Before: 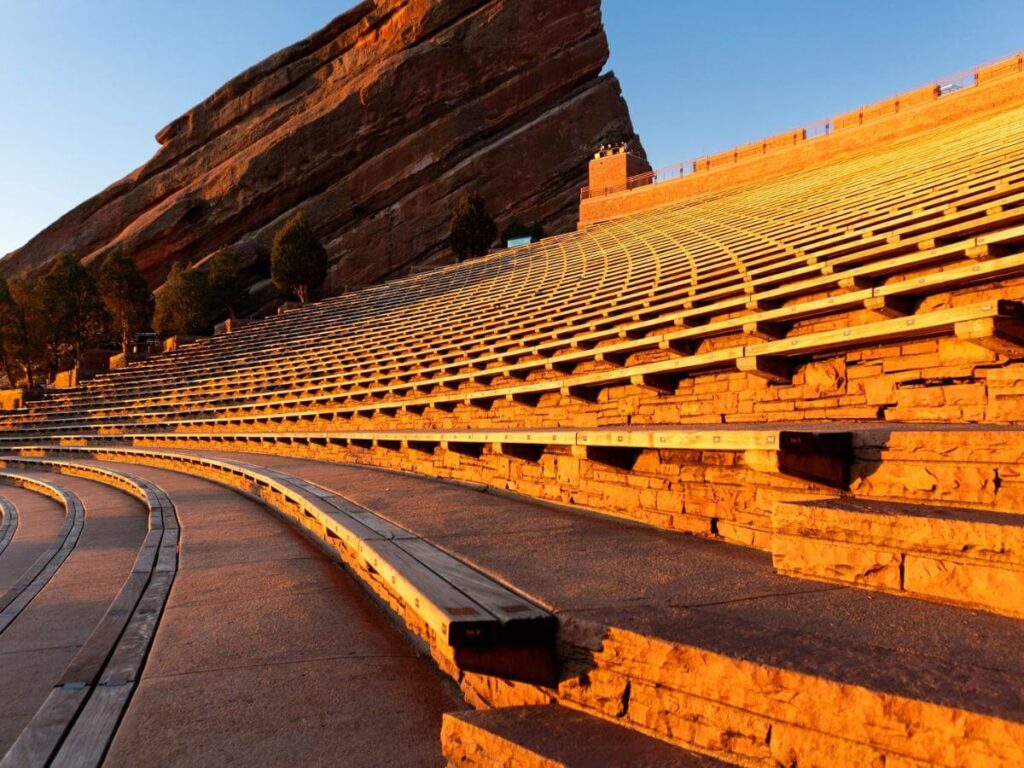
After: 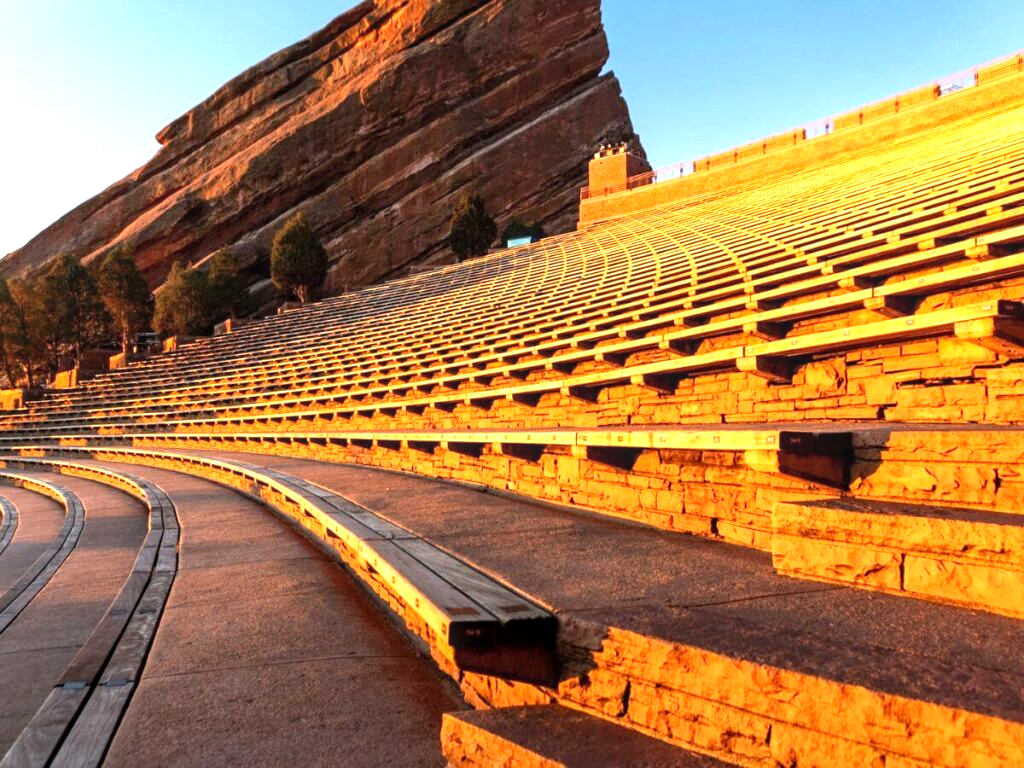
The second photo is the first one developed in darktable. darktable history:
exposure: black level correction 0, exposure 1 EV, compensate exposure bias true, compensate highlight preservation false
local contrast: on, module defaults
graduated density: rotation -180°, offset 24.95
